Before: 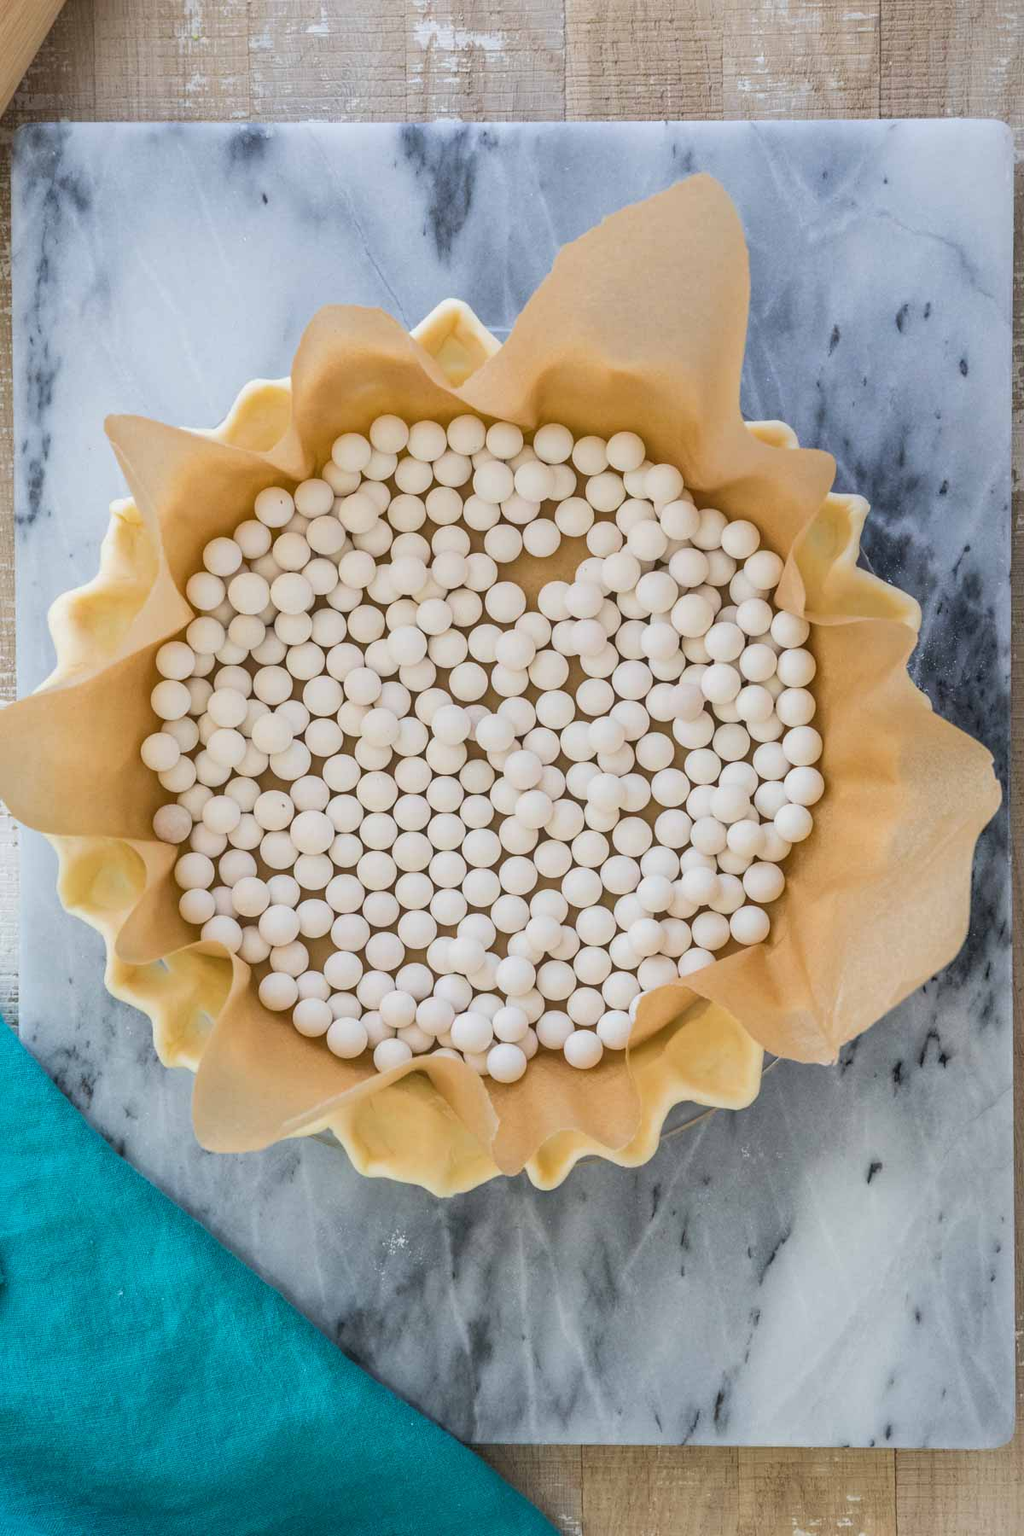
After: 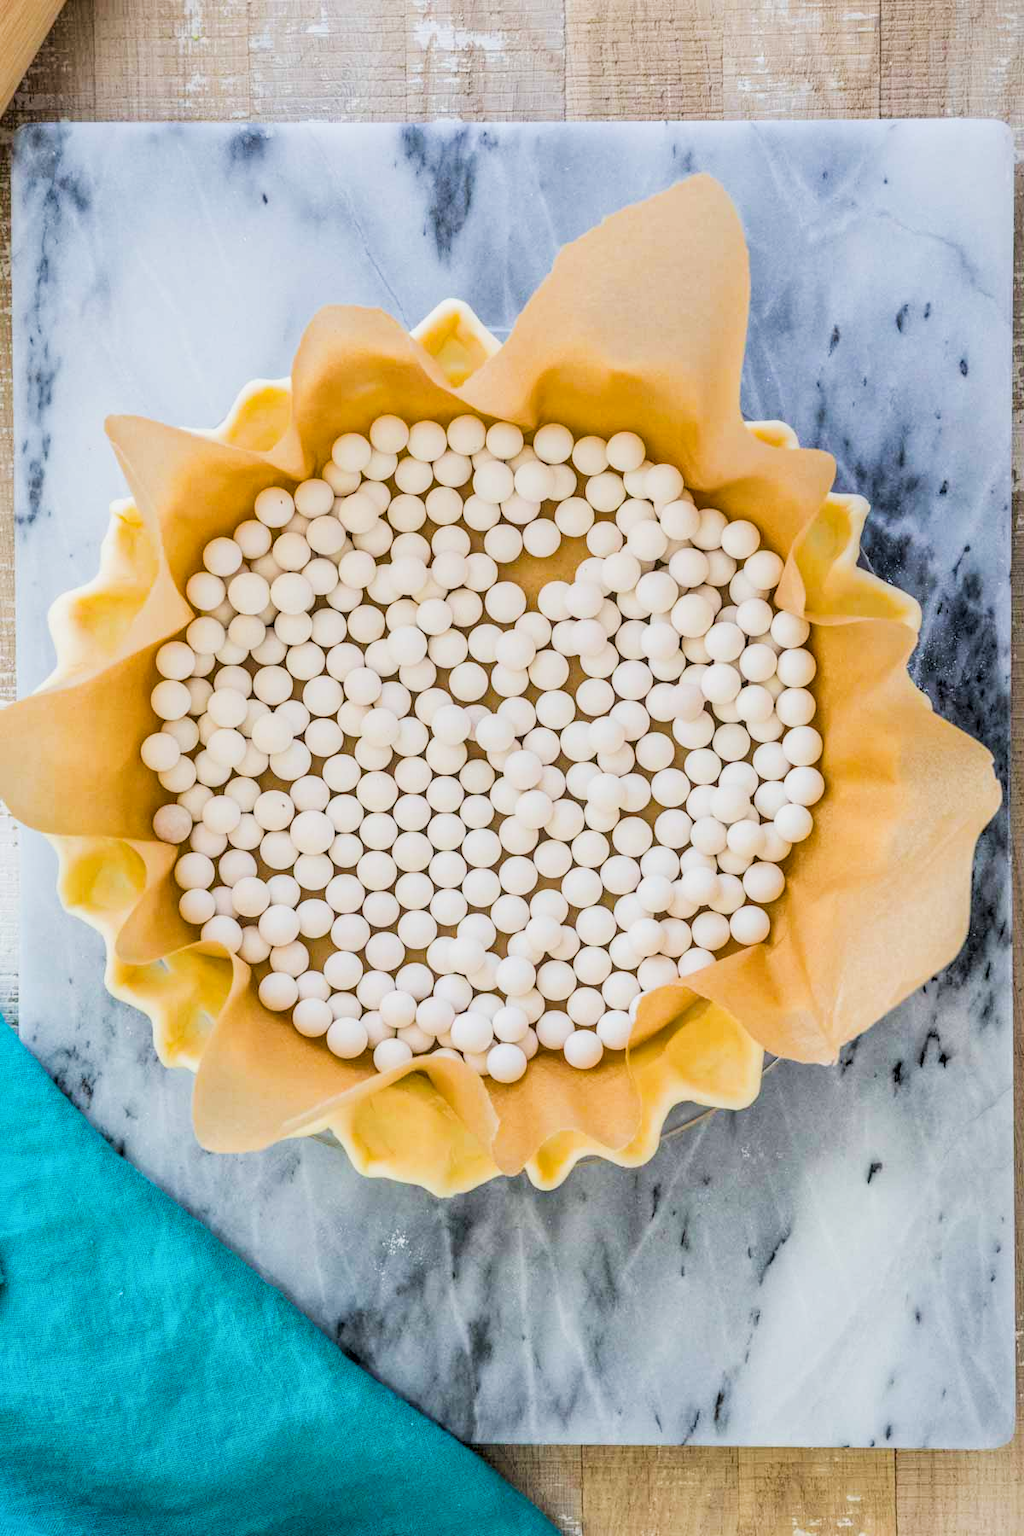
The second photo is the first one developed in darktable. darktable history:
filmic rgb: black relative exposure -5 EV, hardness 2.88, contrast 1.2, highlights saturation mix -30%
exposure: black level correction 0, exposure 0.5 EV, compensate highlight preservation false
color balance rgb: perceptual saturation grading › global saturation 20%, global vibrance 20%
local contrast: on, module defaults
